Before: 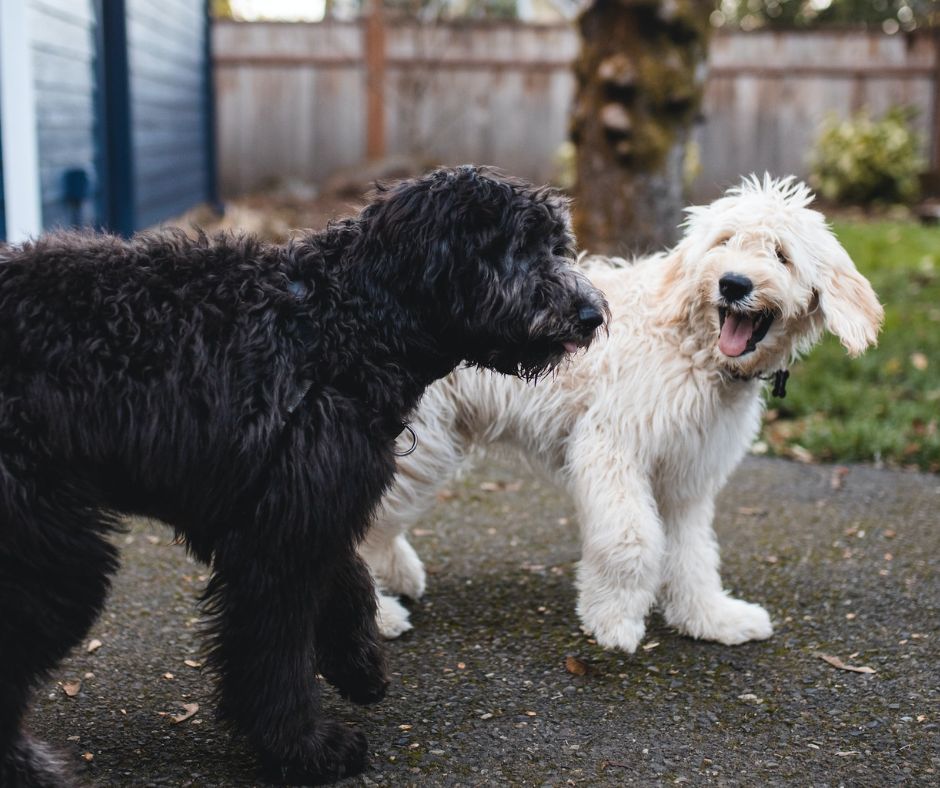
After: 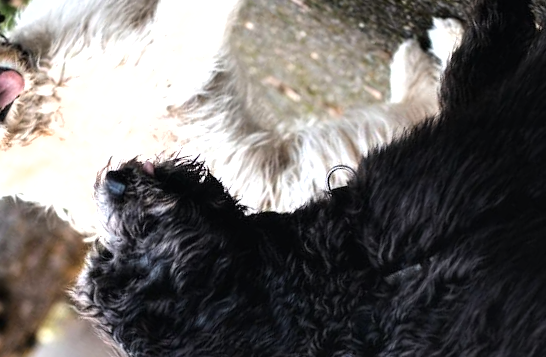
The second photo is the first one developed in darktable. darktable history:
shadows and highlights: shadows 11.75, white point adjustment 1.16, soften with gaussian
crop and rotate: angle 147.27°, left 9.115%, top 15.65%, right 4.471%, bottom 17.013%
local contrast: highlights 101%, shadows 102%, detail 120%, midtone range 0.2
tone equalizer: -8 EV -1.1 EV, -7 EV -1.03 EV, -6 EV -0.851 EV, -5 EV -0.545 EV, -3 EV 0.586 EV, -2 EV 0.876 EV, -1 EV 1.01 EV, +0 EV 1.08 EV
